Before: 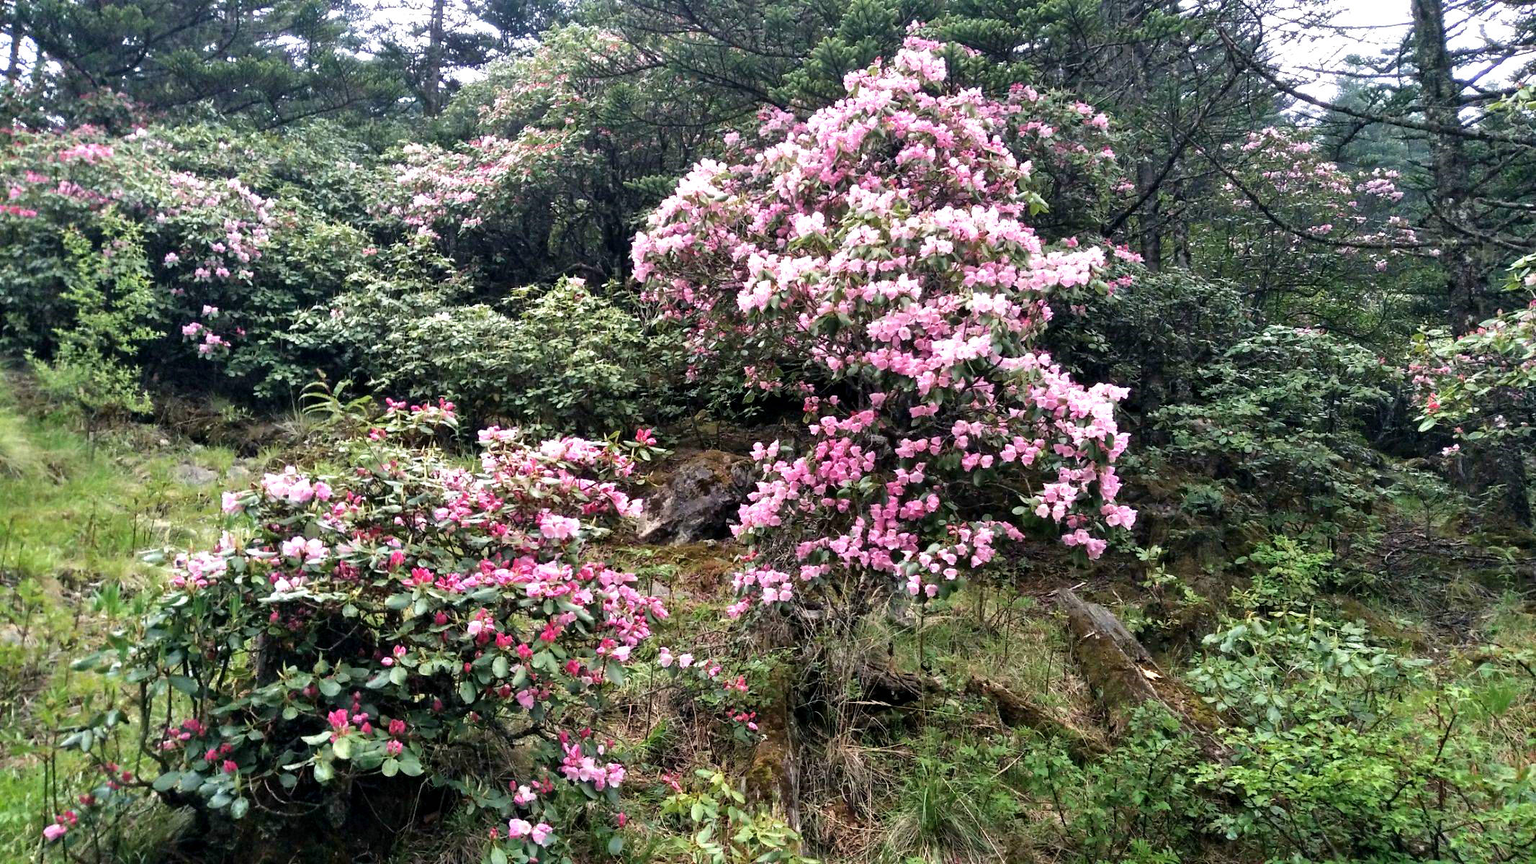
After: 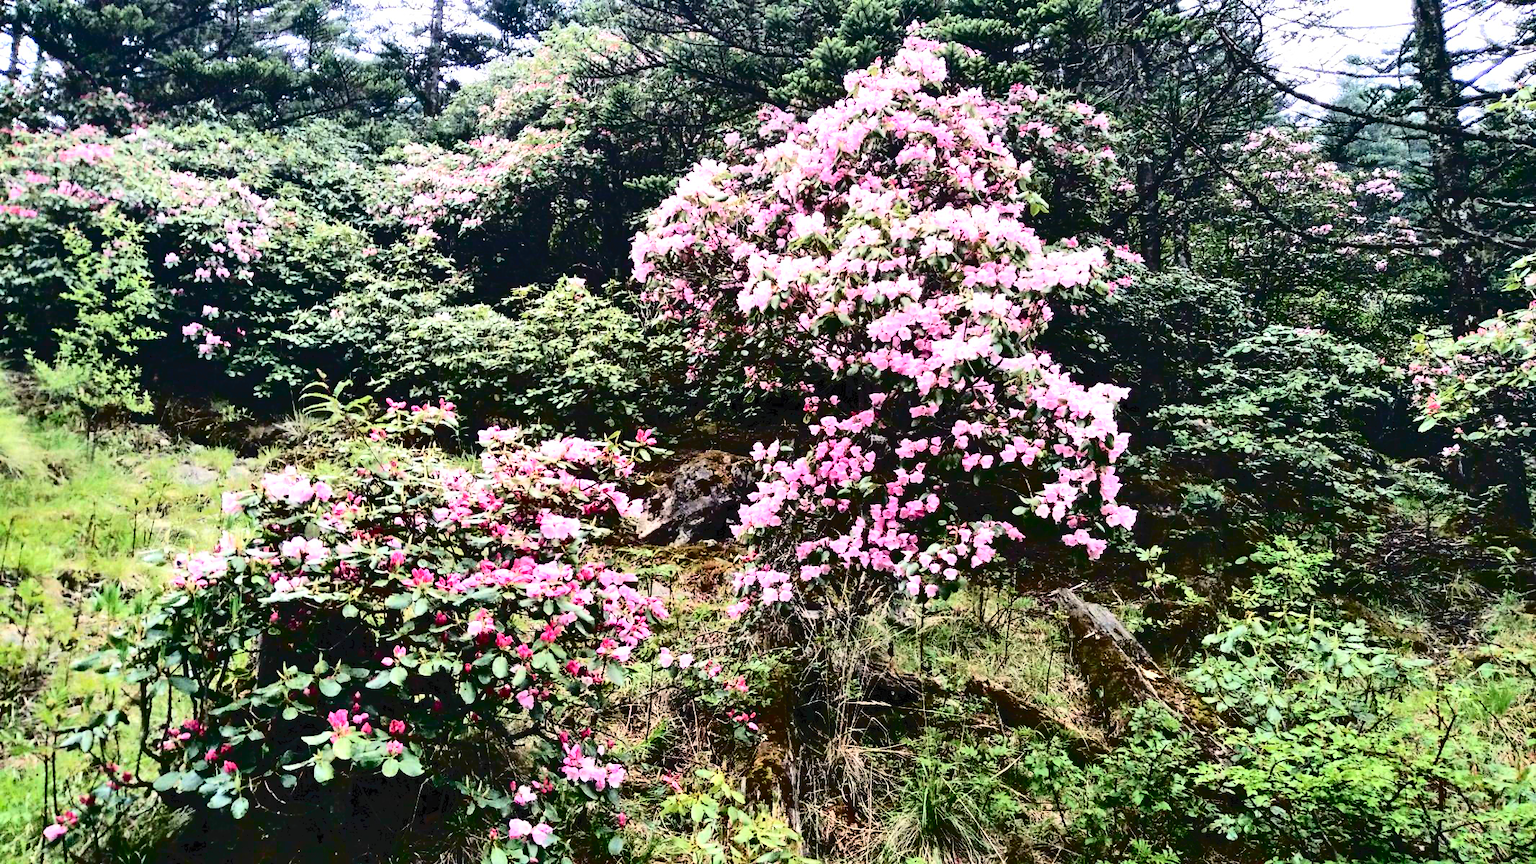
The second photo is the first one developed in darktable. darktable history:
tone curve: curves: ch0 [(0, 0) (0.003, 0.051) (0.011, 0.052) (0.025, 0.055) (0.044, 0.062) (0.069, 0.068) (0.1, 0.077) (0.136, 0.098) (0.177, 0.145) (0.224, 0.223) (0.277, 0.314) (0.335, 0.43) (0.399, 0.518) (0.468, 0.591) (0.543, 0.656) (0.623, 0.726) (0.709, 0.809) (0.801, 0.857) (0.898, 0.918) (1, 1)], color space Lab, independent channels, preserve colors none
shadows and highlights: soften with gaussian
contrast brightness saturation: contrast 0.411, brightness 0.041, saturation 0.263
